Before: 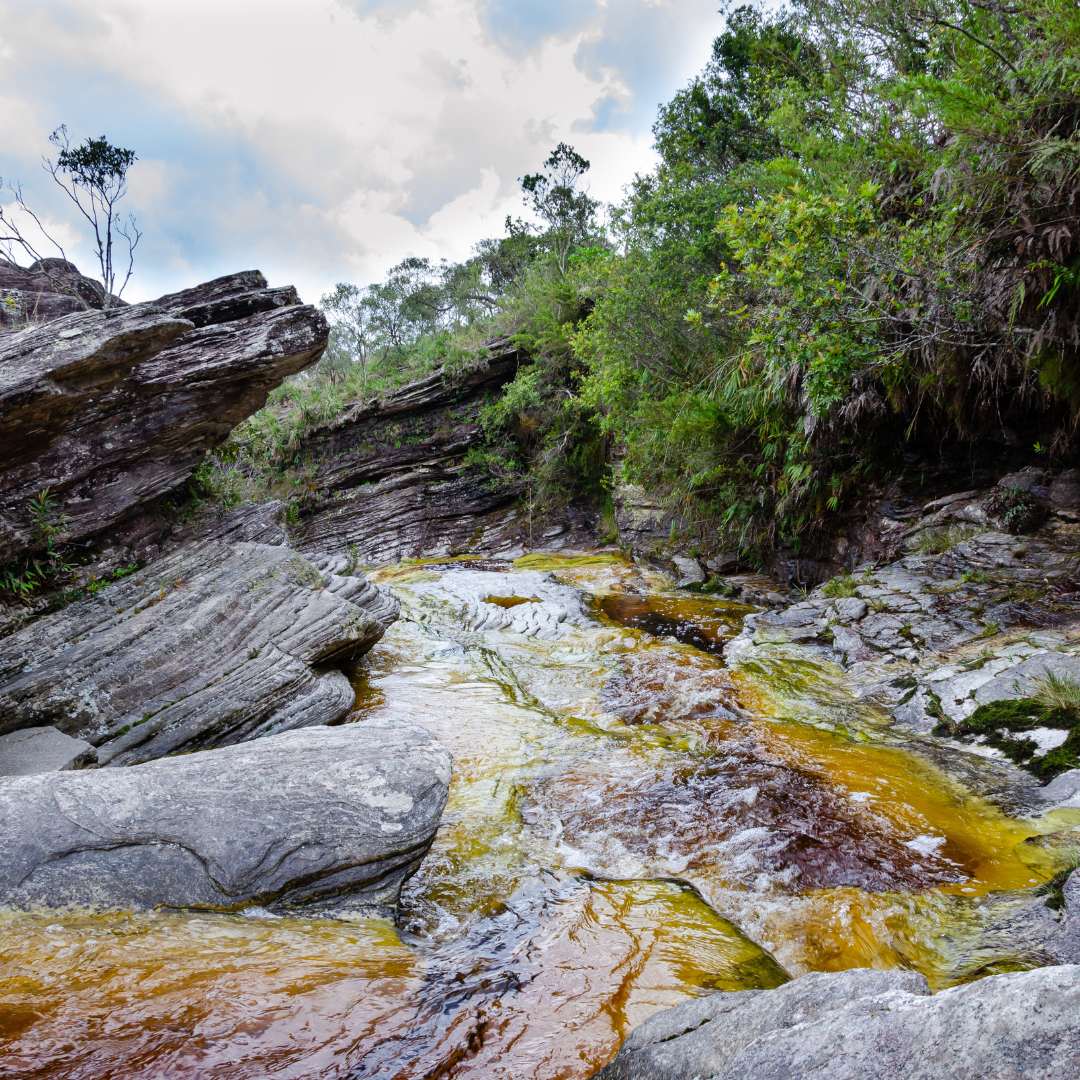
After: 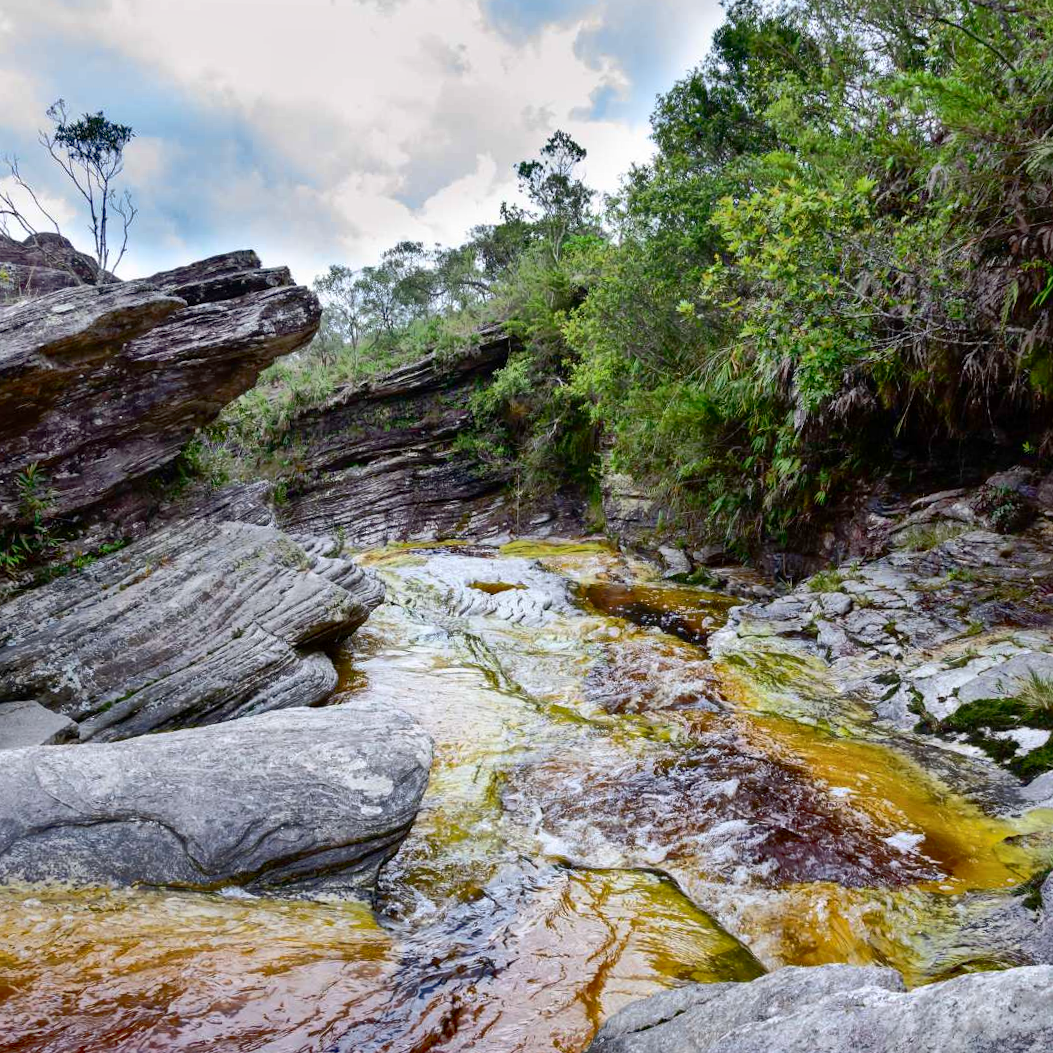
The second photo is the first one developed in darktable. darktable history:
crop and rotate: angle -1.47°
shadows and highlights: shadows 58.54, highlights -60.08
contrast brightness saturation: contrast 0.286
